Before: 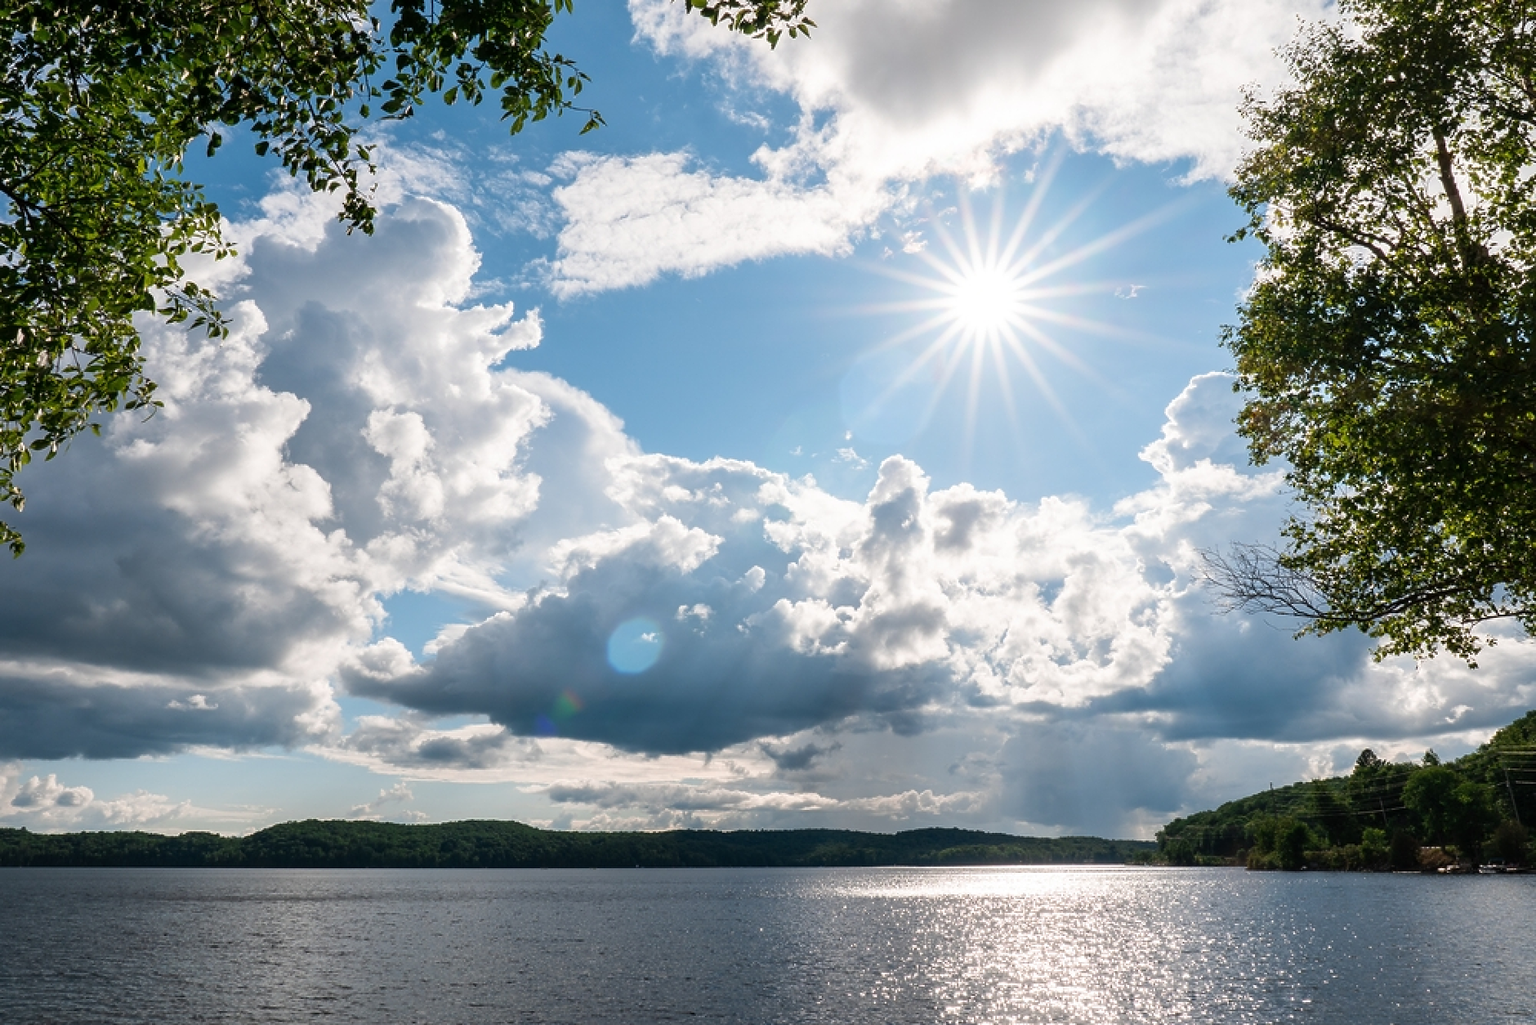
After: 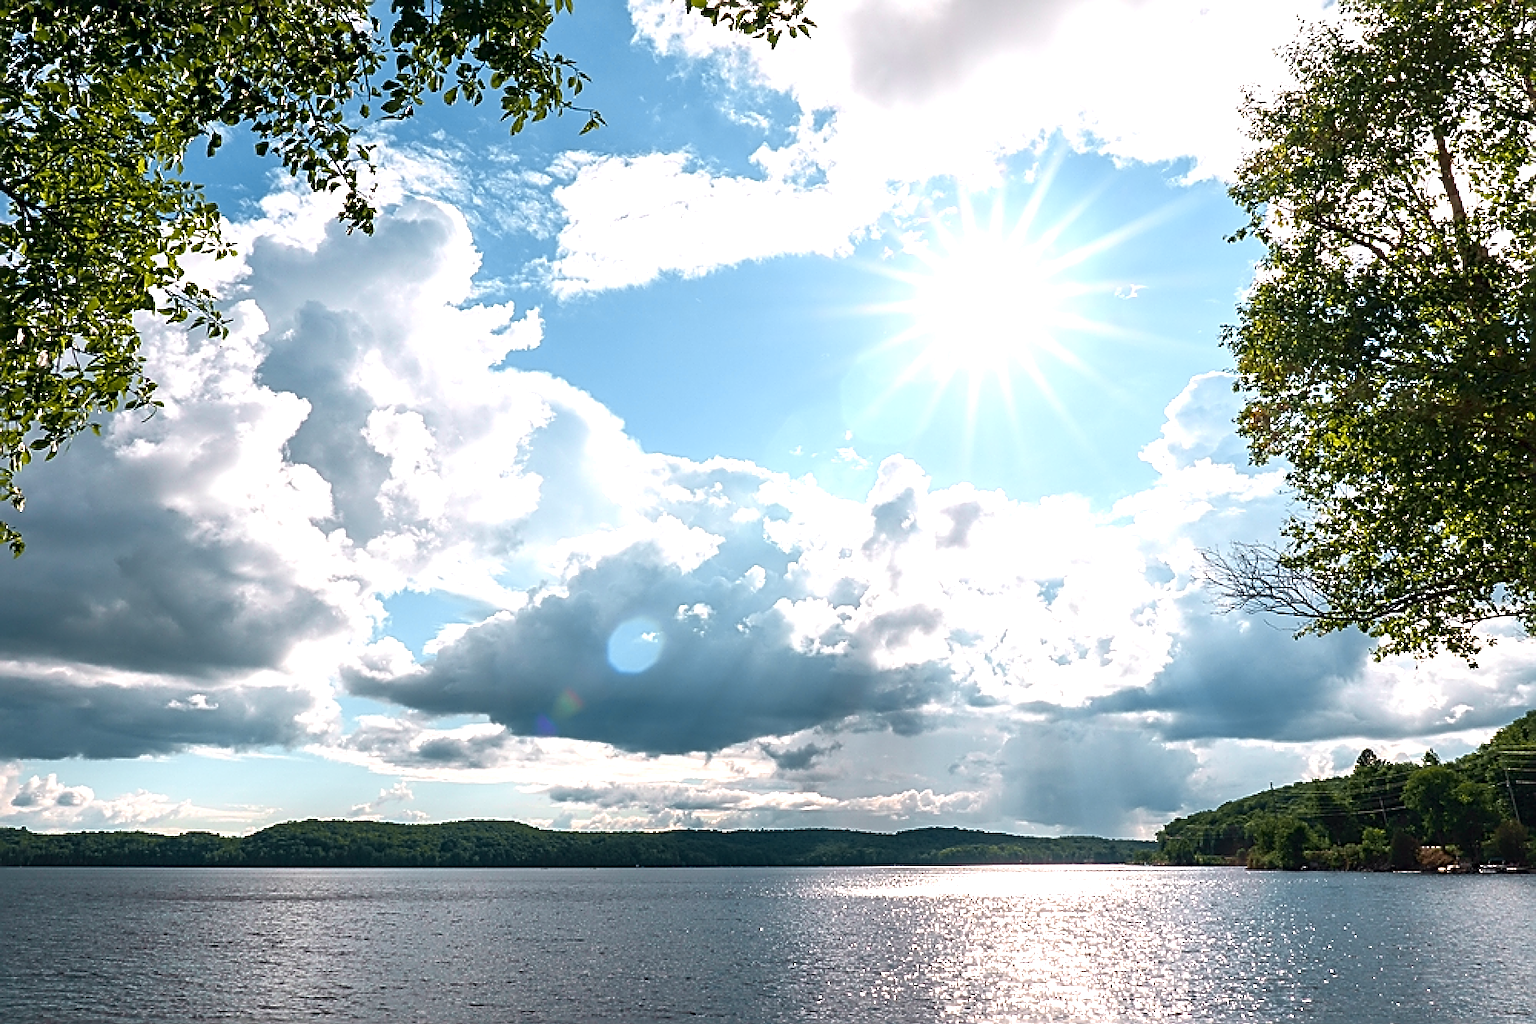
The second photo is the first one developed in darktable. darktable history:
exposure: black level correction 0, exposure 0.7 EV, compensate highlight preservation false
sharpen: radius 2.817, amount 0.715
tone curve: curves: ch0 [(0, 0) (0.15, 0.17) (0.452, 0.437) (0.611, 0.588) (0.751, 0.749) (1, 1)]; ch1 [(0, 0) (0.325, 0.327) (0.413, 0.442) (0.475, 0.467) (0.512, 0.522) (0.541, 0.55) (0.617, 0.612) (0.695, 0.697) (1, 1)]; ch2 [(0, 0) (0.386, 0.397) (0.452, 0.459) (0.505, 0.498) (0.536, 0.546) (0.574, 0.571) (0.633, 0.653) (1, 1)], color space Lab, independent channels, preserve colors none
